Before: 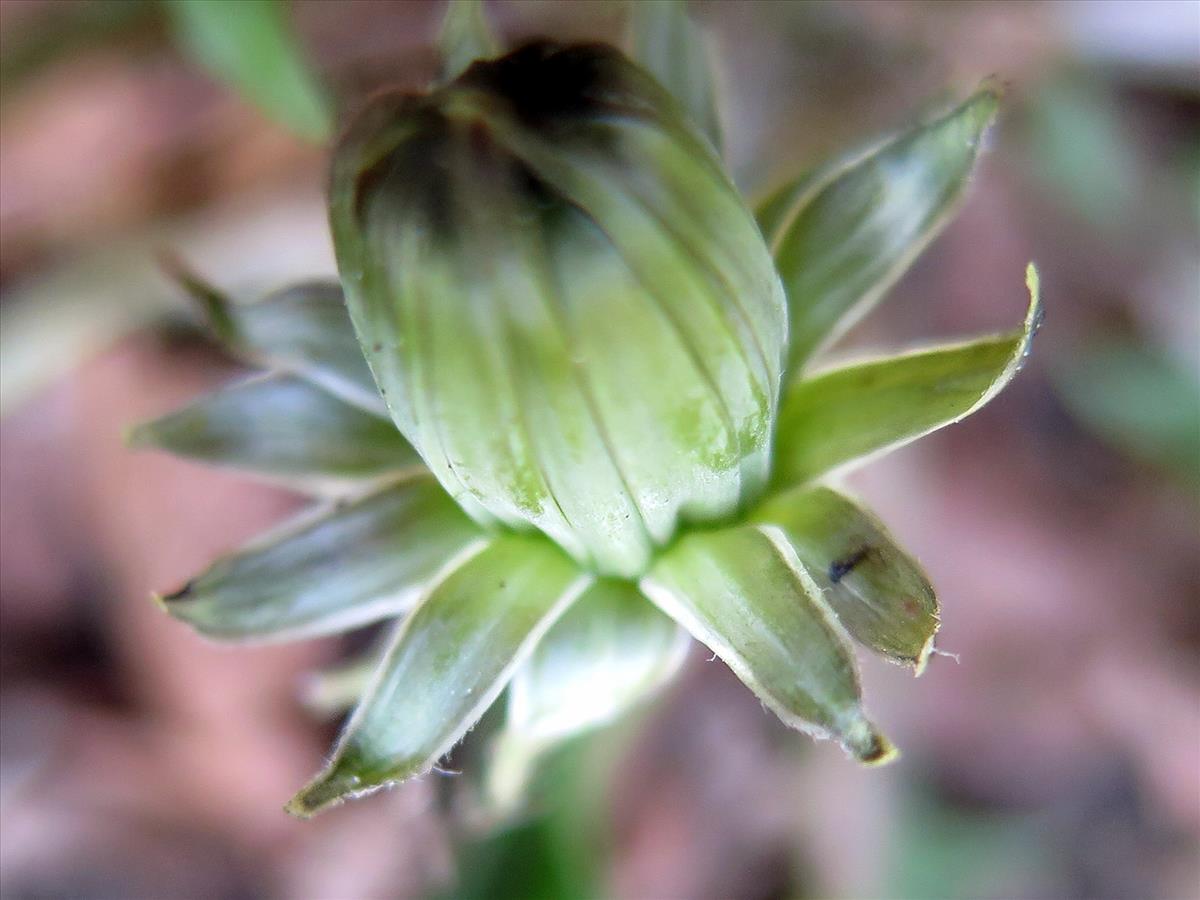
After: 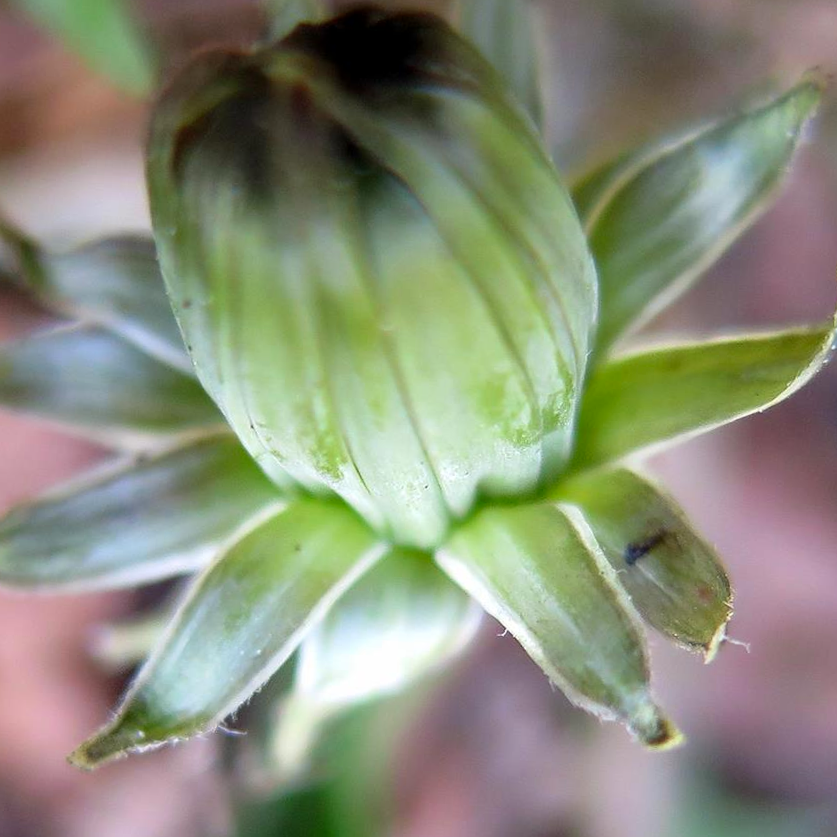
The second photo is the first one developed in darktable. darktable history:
color correction: highlights b* -0.053, saturation 1.08
crop and rotate: angle -3.27°, left 13.99%, top 0.027%, right 11.054%, bottom 0.045%
